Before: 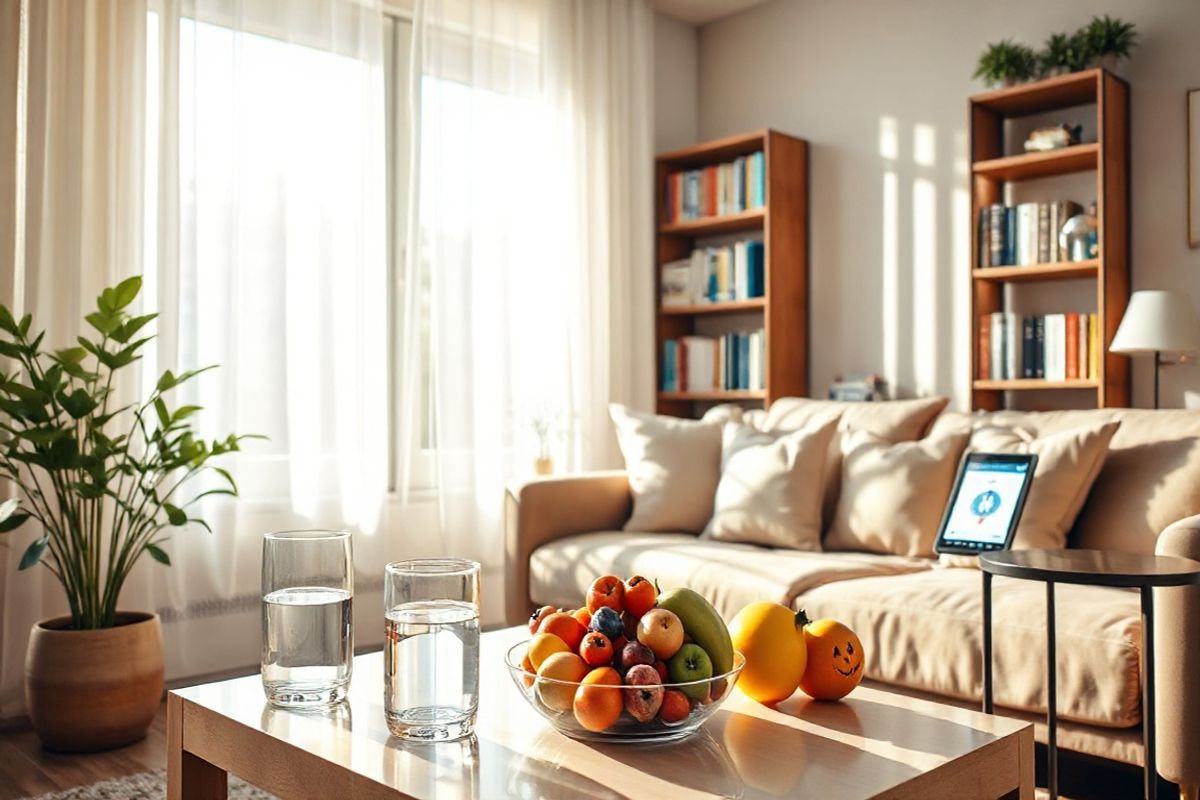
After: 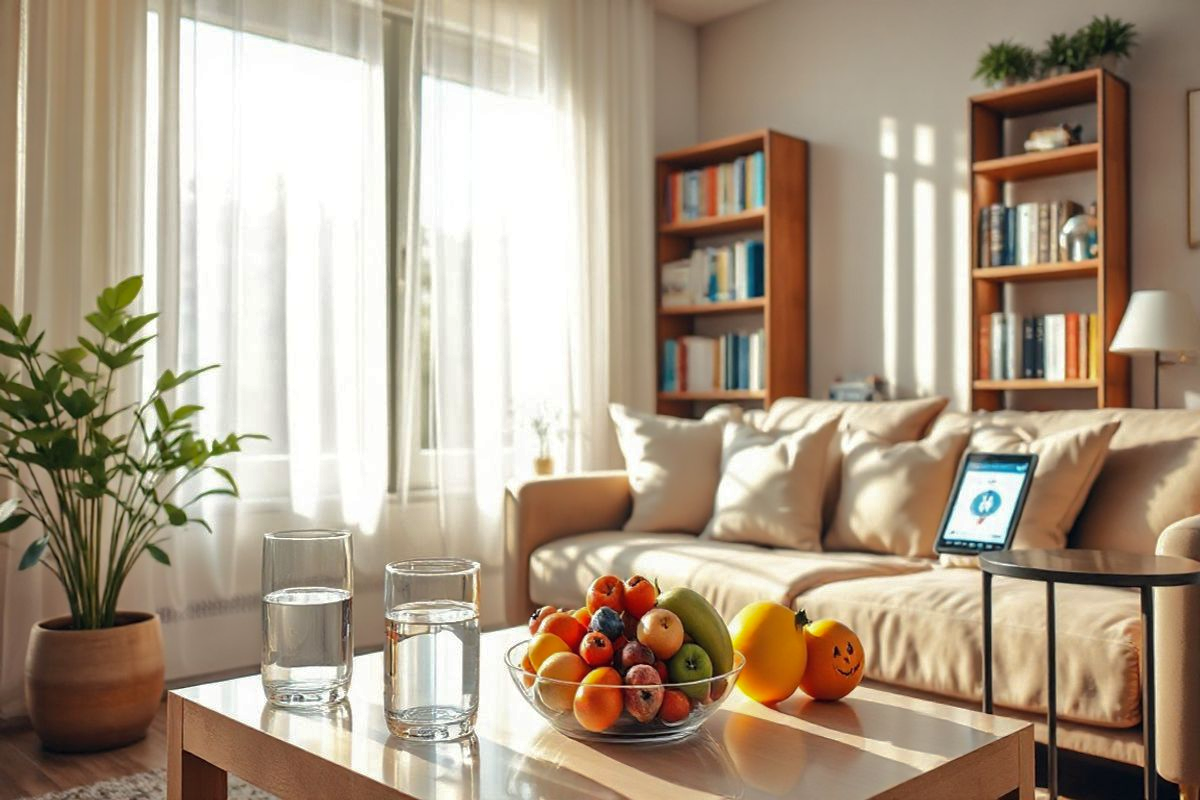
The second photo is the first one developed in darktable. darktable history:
shadows and highlights: shadows 39.57, highlights -59.73
